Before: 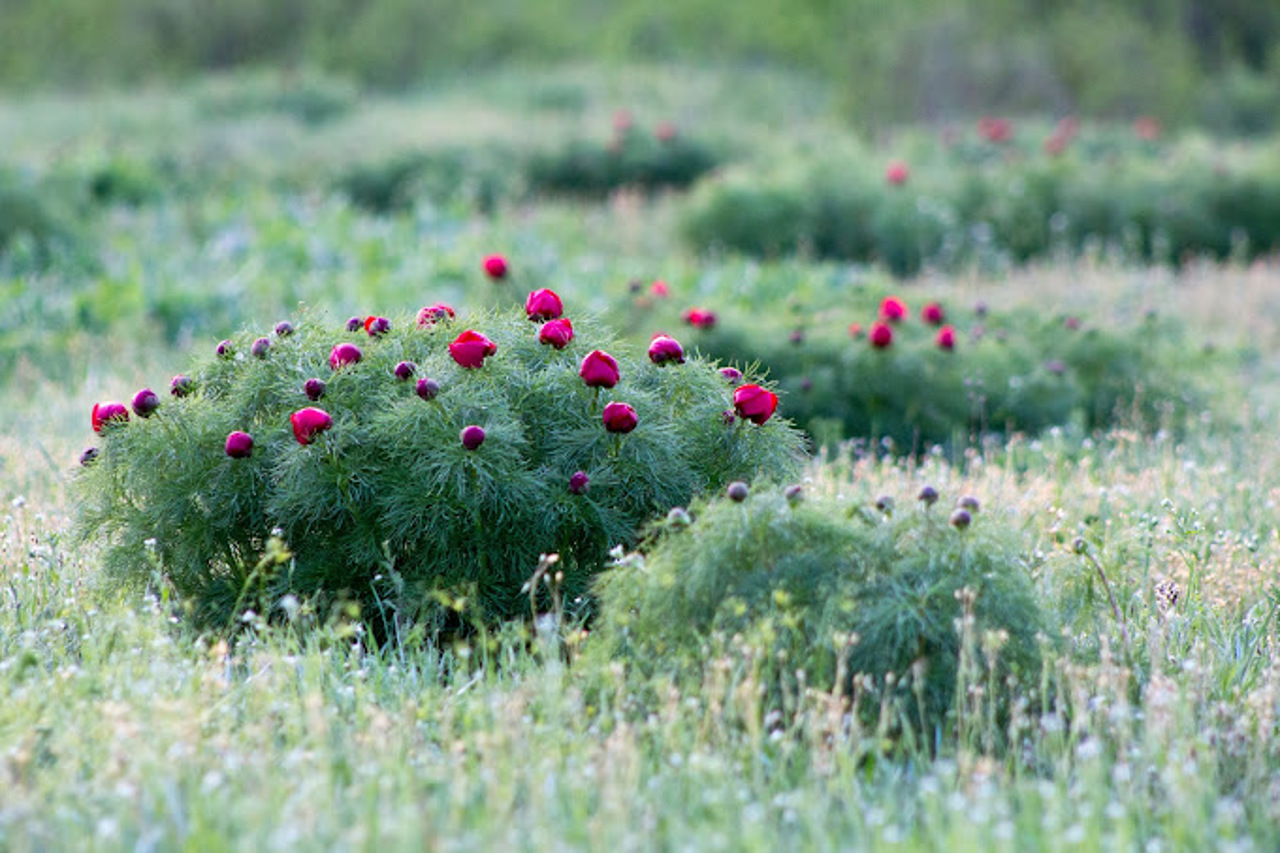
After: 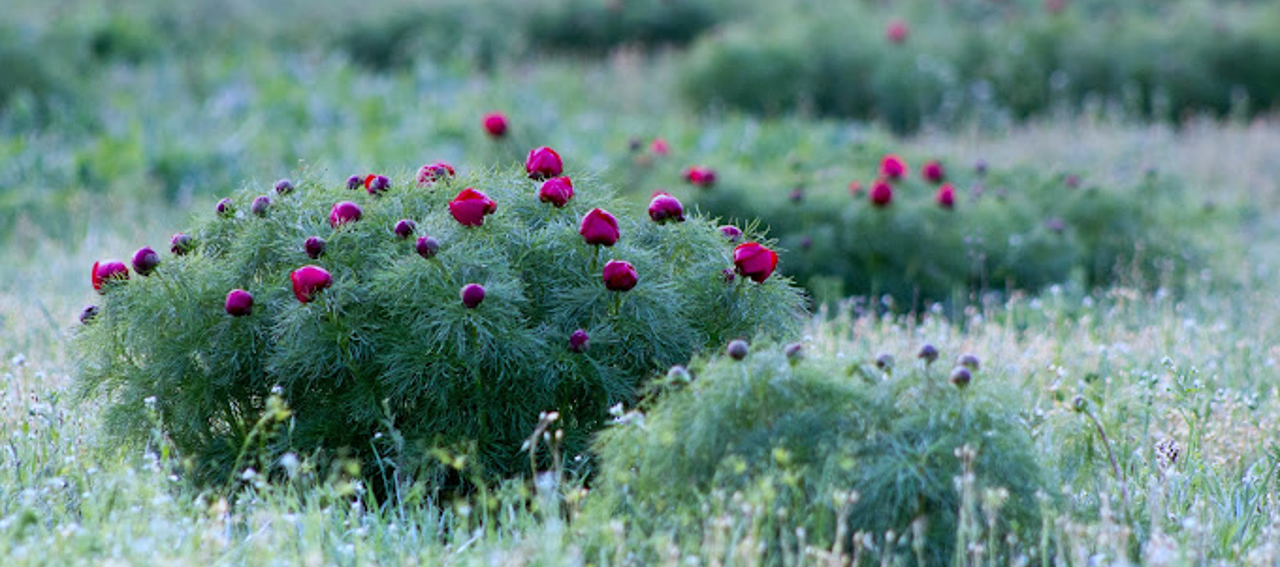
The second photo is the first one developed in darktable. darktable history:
crop: top 16.727%, bottom 16.727%
graduated density: on, module defaults
white balance: red 0.924, blue 1.095
